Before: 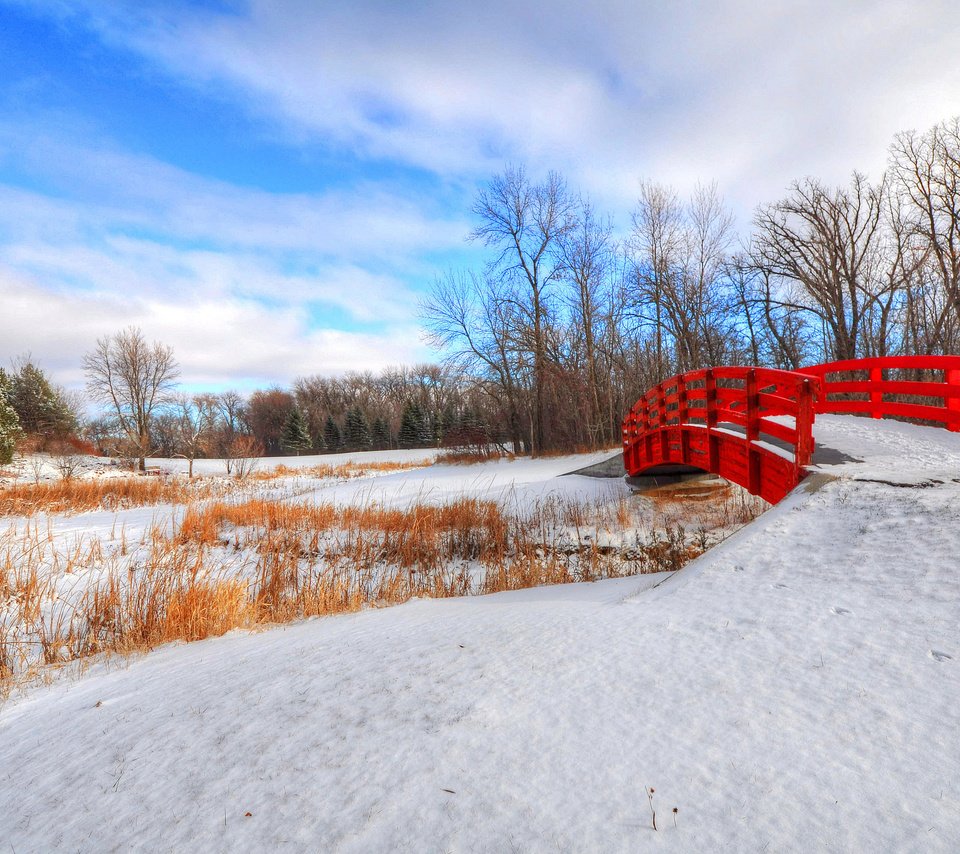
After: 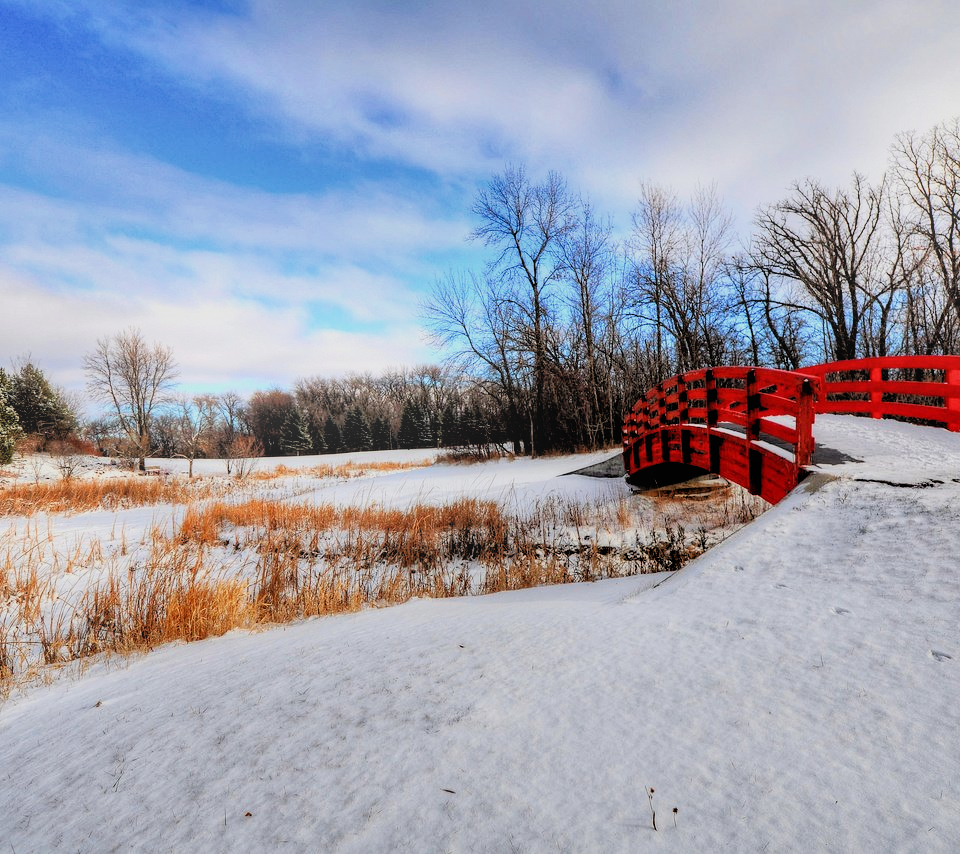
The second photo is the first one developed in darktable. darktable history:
shadows and highlights: shadows 52.42, soften with gaussian
rgb levels: levels [[0.034, 0.472, 0.904], [0, 0.5, 1], [0, 0.5, 1]]
bloom: size 16%, threshold 98%, strength 20%
filmic rgb: black relative exposure -7.75 EV, white relative exposure 4.4 EV, threshold 3 EV, hardness 3.76, latitude 50%, contrast 1.1, color science v5 (2021), contrast in shadows safe, contrast in highlights safe, enable highlight reconstruction true
